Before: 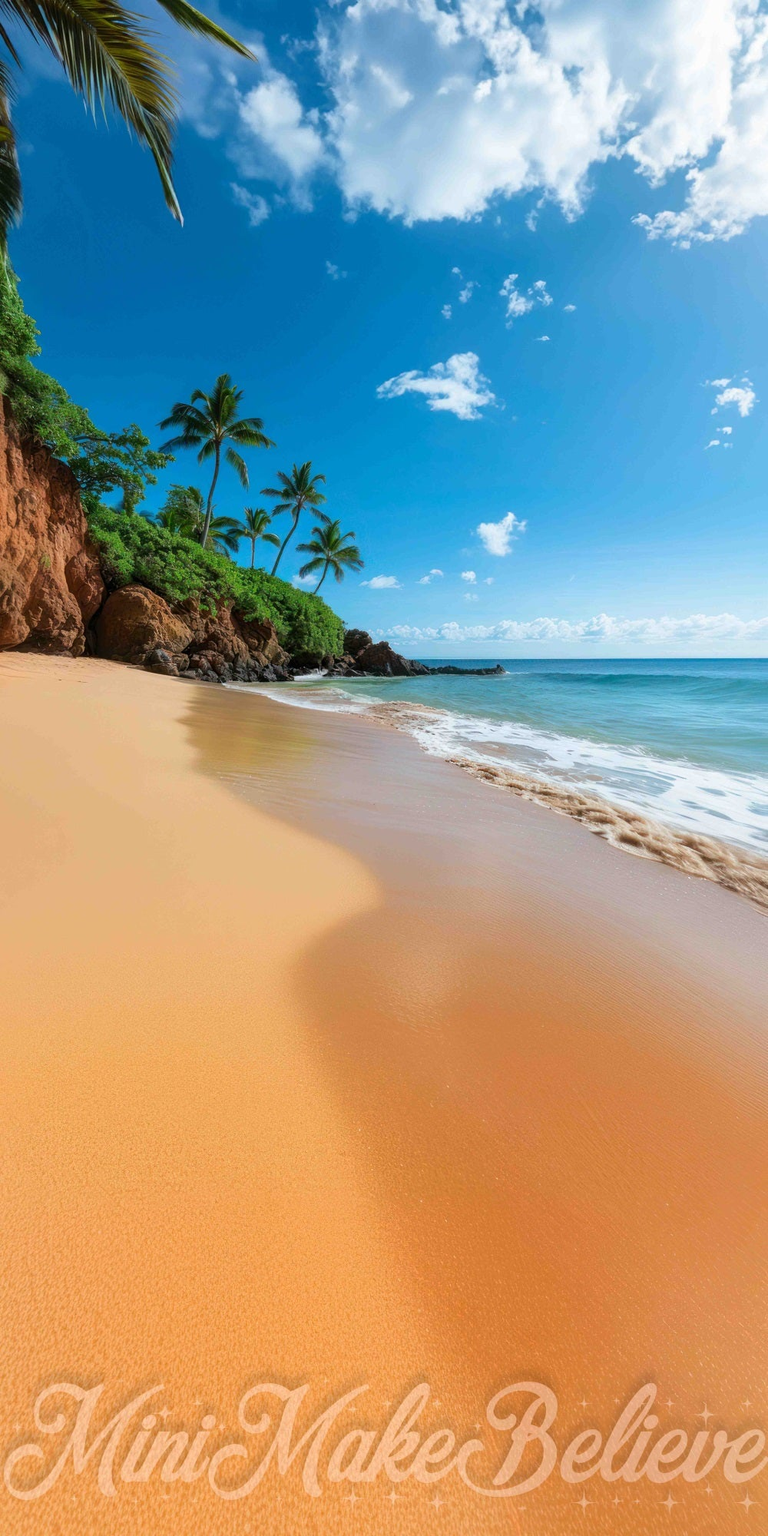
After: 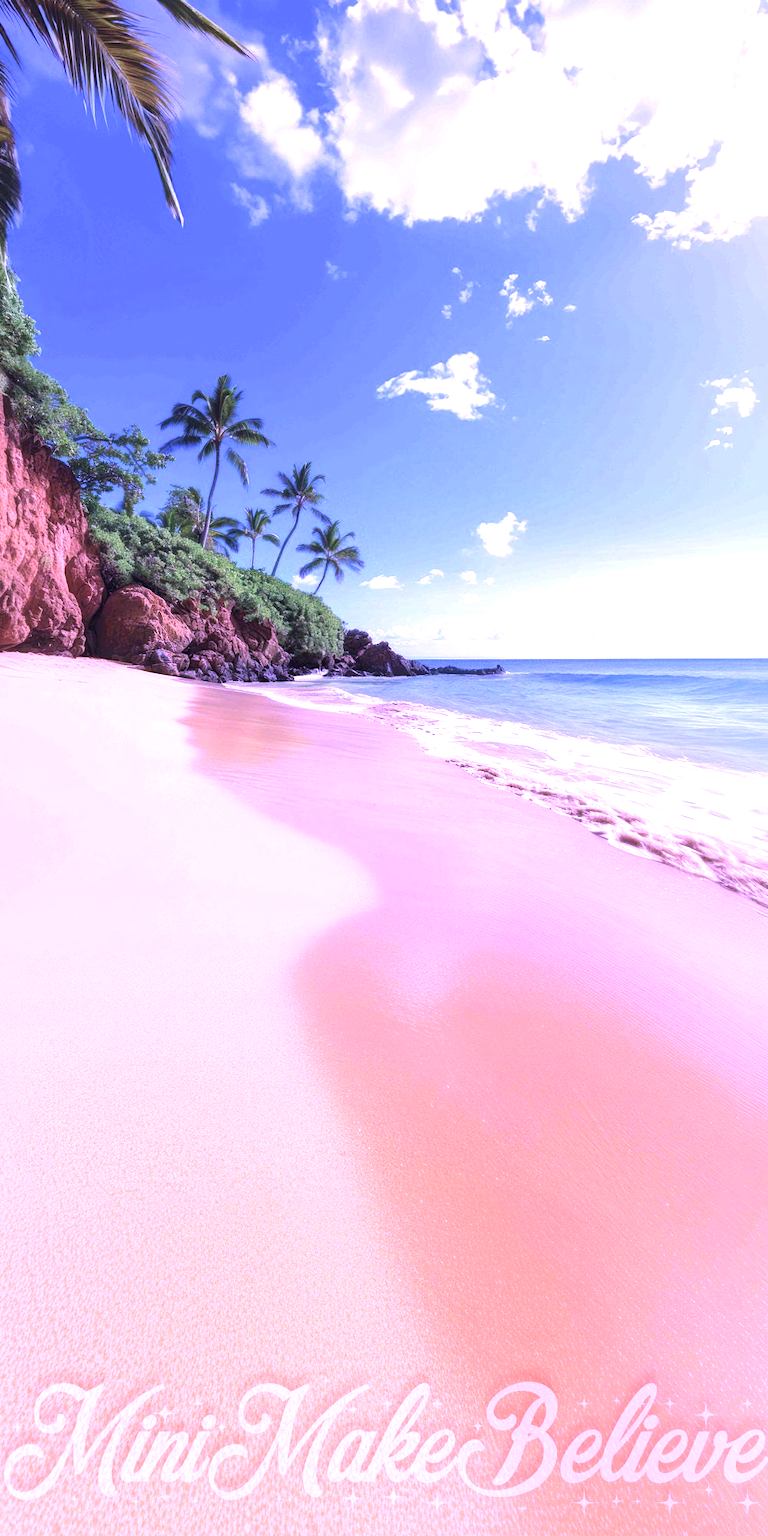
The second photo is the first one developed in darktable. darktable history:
color calibration: illuminant custom, x 0.38, y 0.48, temperature 4475.76 K, gamut compression 2.99
exposure: black level correction -0.002, exposure 1.115 EV, compensate highlight preservation false
